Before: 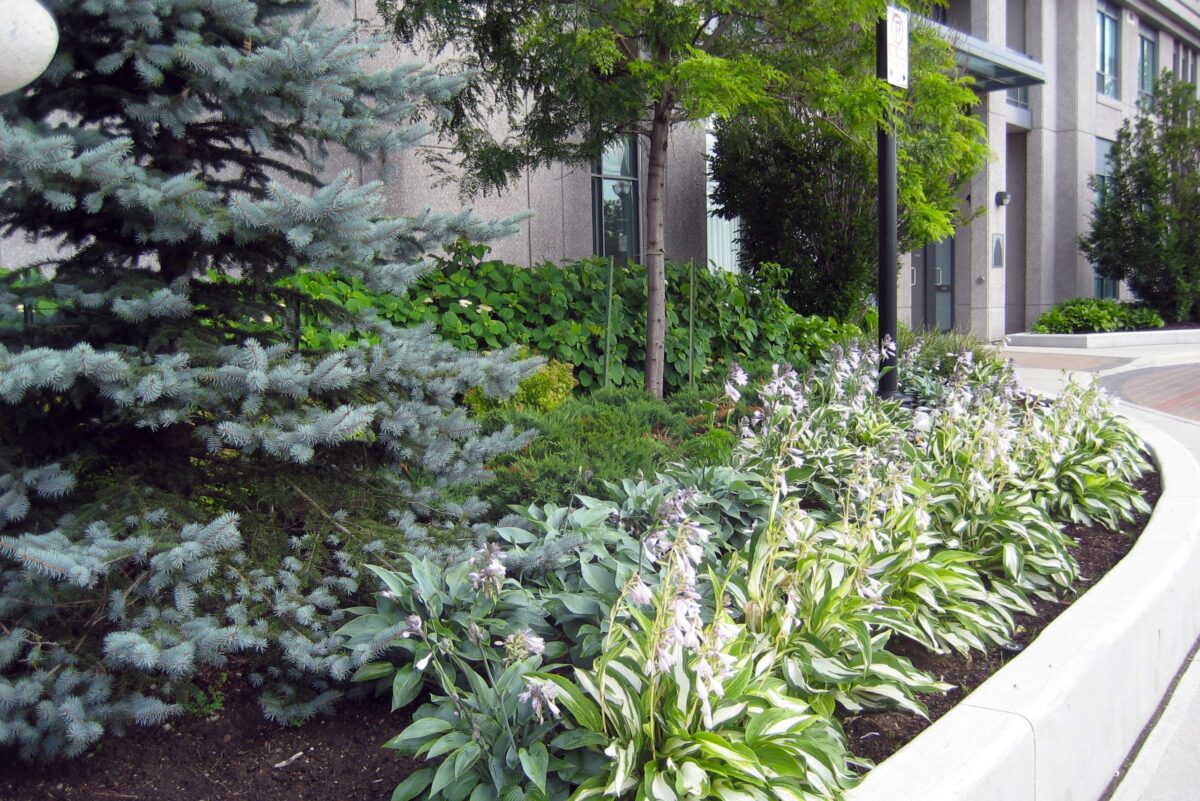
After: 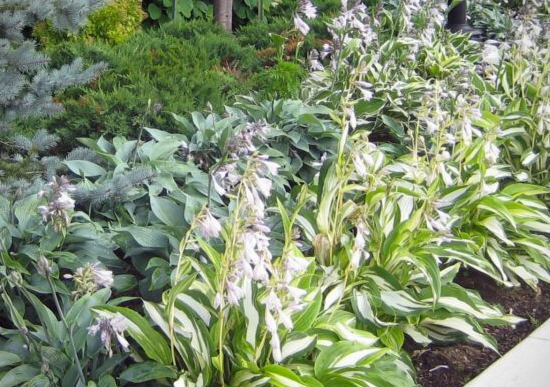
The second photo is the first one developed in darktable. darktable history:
exposure: exposure -0.041 EV, compensate highlight preservation false
crop: left 35.976%, top 45.819%, right 18.162%, bottom 5.807%
vignetting: fall-off start 91.19%
